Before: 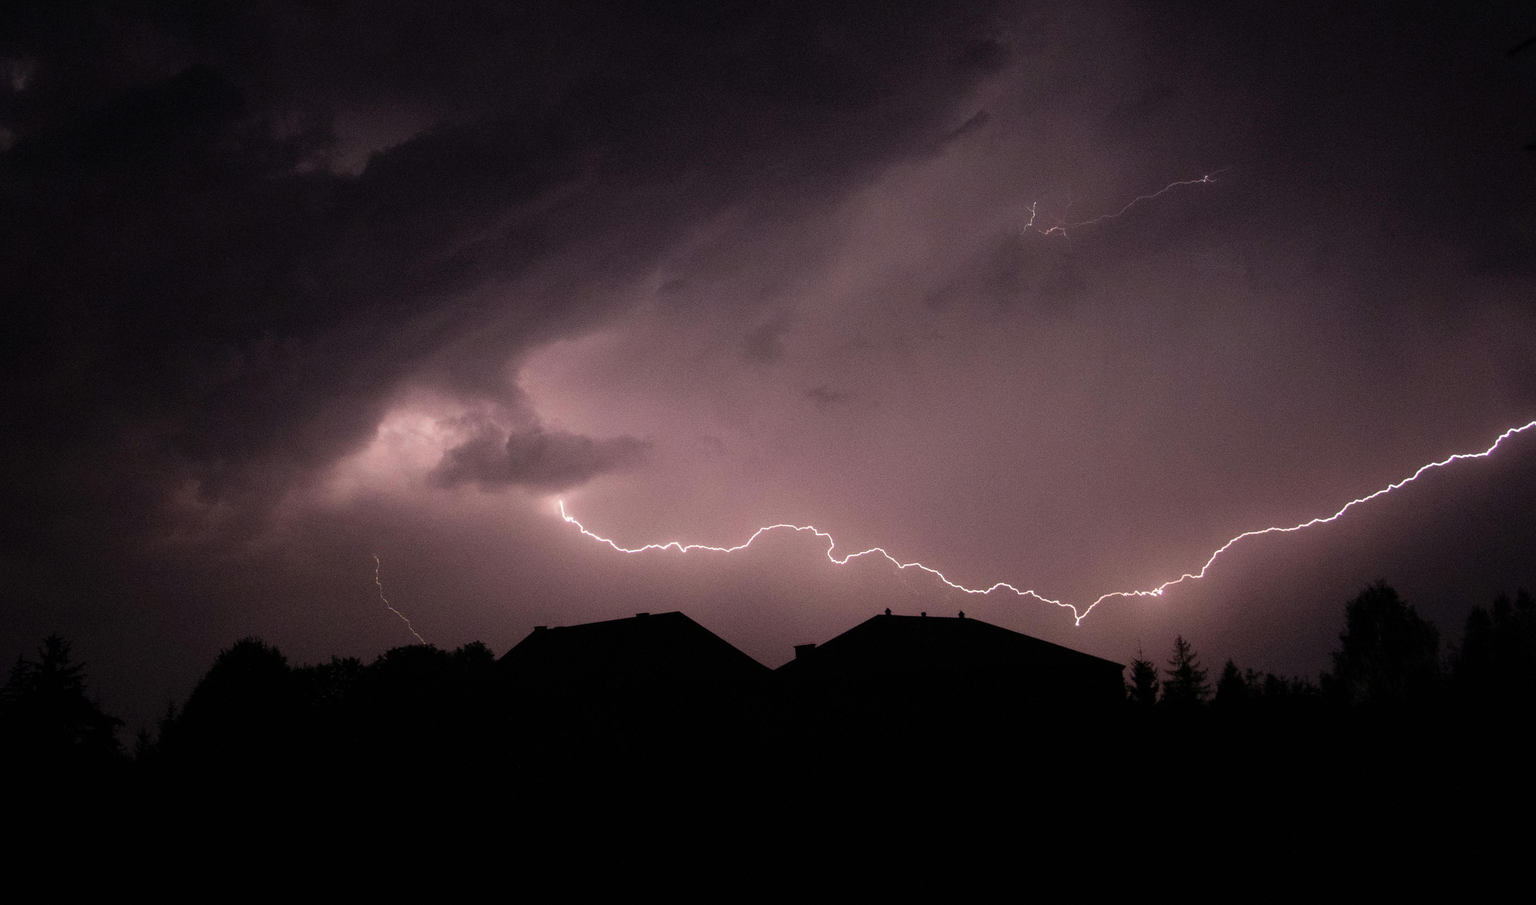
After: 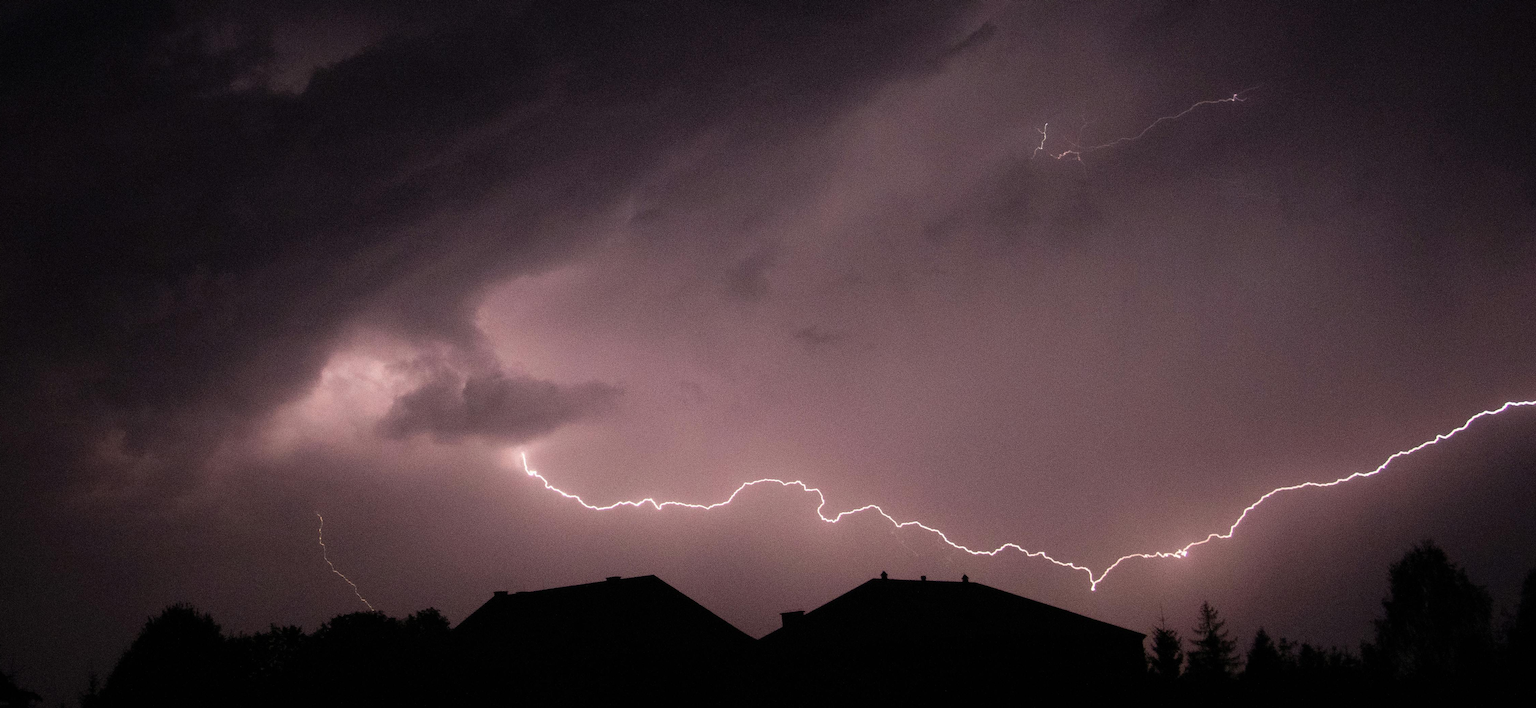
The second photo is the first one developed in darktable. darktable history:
crop: left 5.664%, top 10.047%, right 3.683%, bottom 18.974%
